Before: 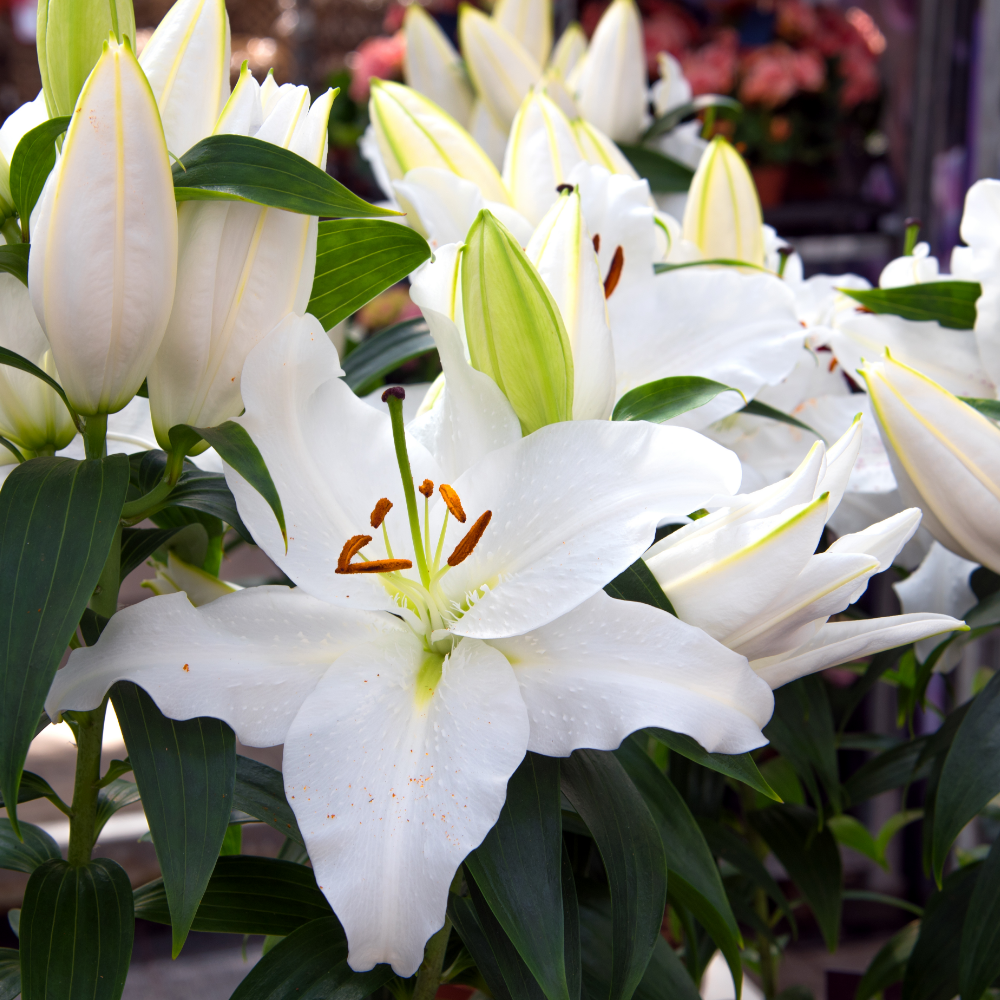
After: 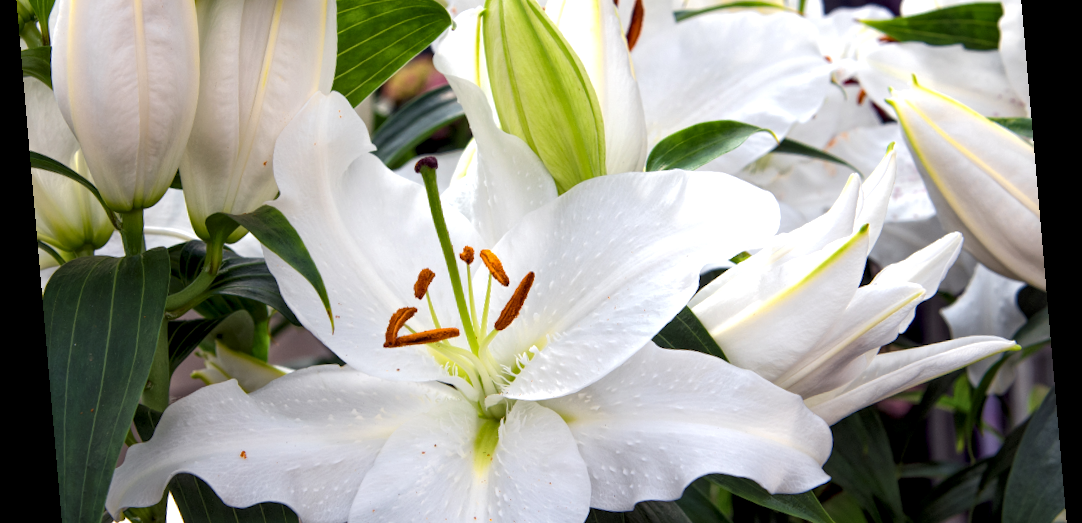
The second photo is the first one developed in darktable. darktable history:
local contrast: highlights 100%, shadows 100%, detail 200%, midtone range 0.2
crop and rotate: top 26.056%, bottom 25.543%
rotate and perspective: rotation -4.98°, automatic cropping off
